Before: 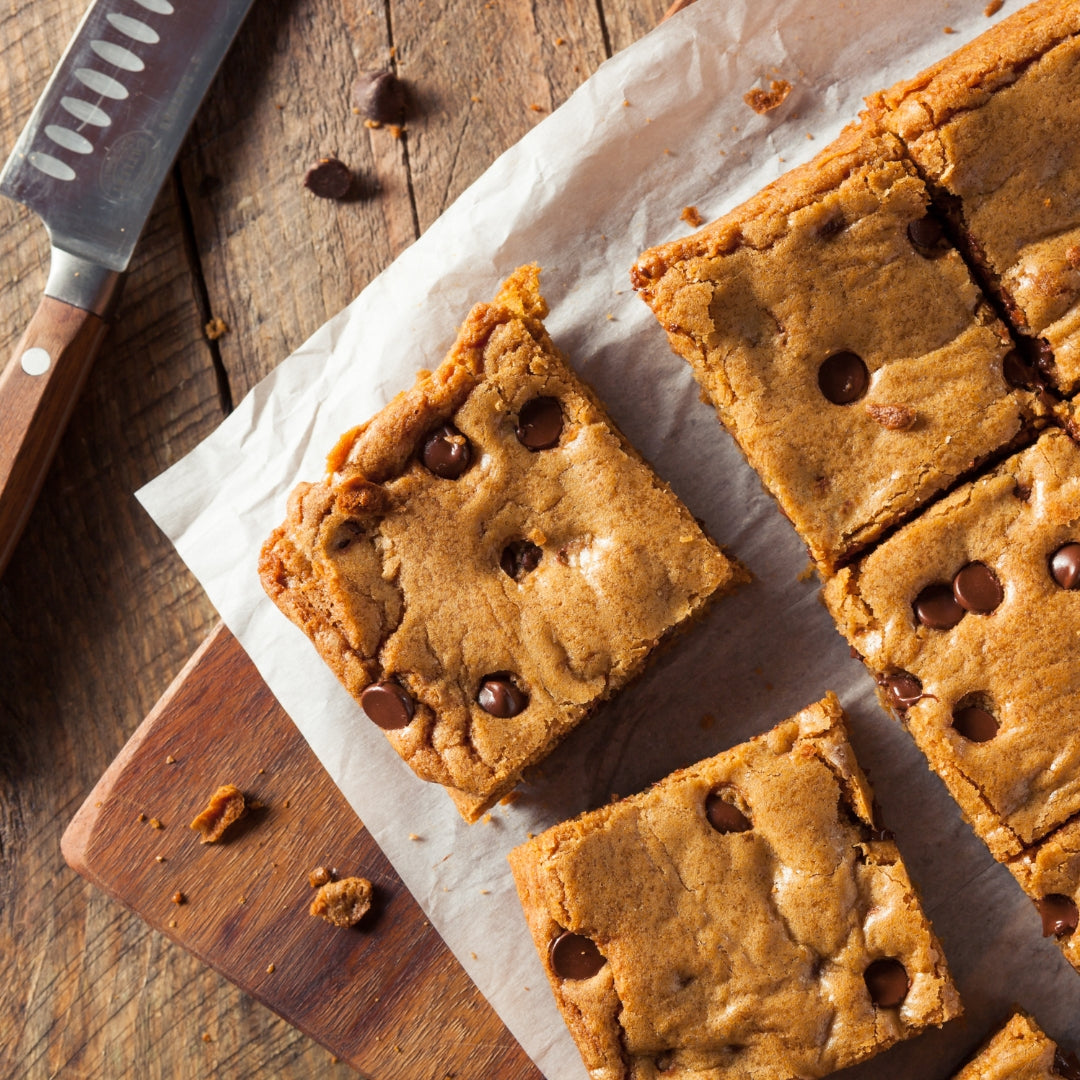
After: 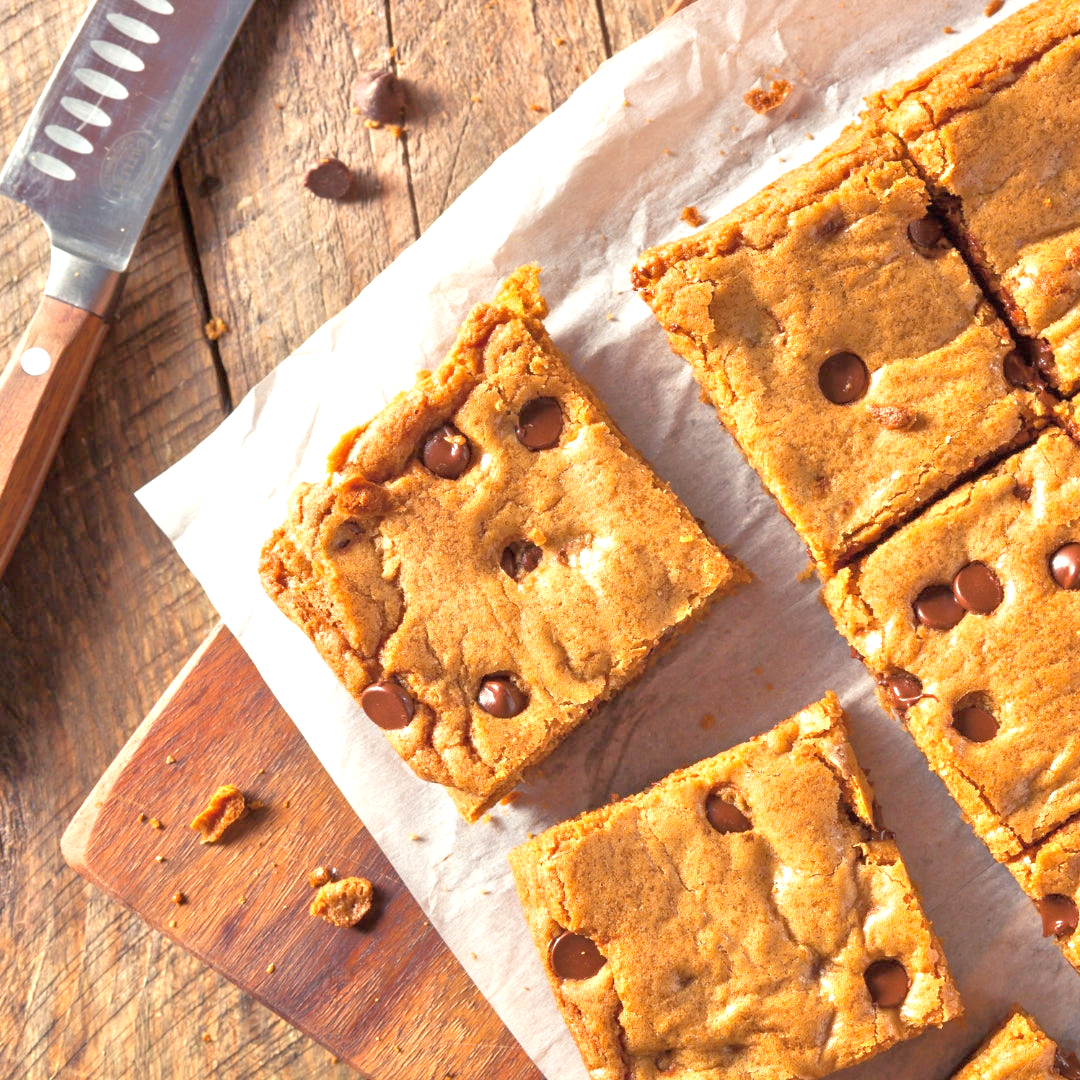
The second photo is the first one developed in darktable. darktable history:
tone equalizer: -8 EV 2 EV, -7 EV 2 EV, -6 EV 2 EV, -5 EV 2 EV, -4 EV 2 EV, -3 EV 1.5 EV, -2 EV 1 EV, -1 EV 0.5 EV
exposure: black level correction 0, exposure 0.7 EV, compensate exposure bias true, compensate highlight preservation false
